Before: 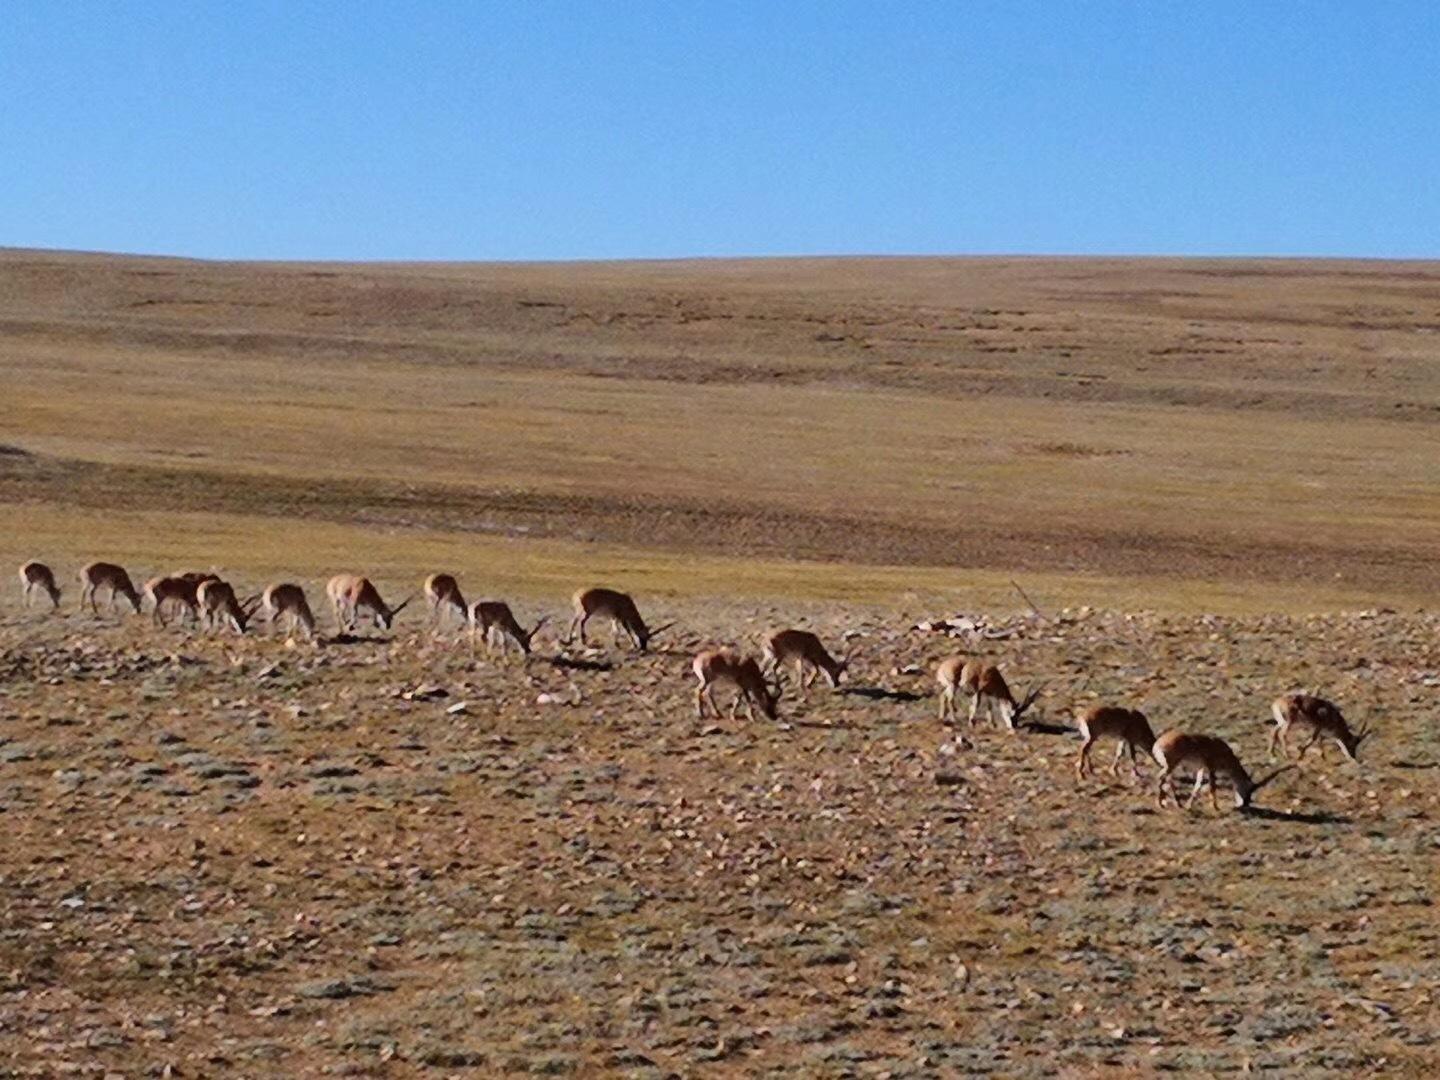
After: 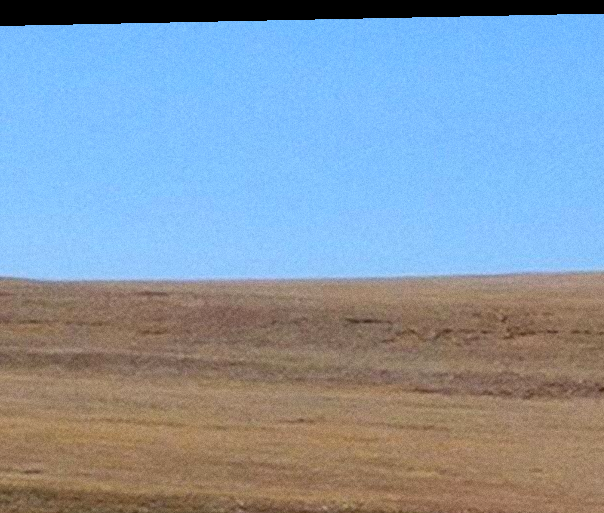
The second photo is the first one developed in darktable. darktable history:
rotate and perspective: lens shift (horizontal) -0.055, automatic cropping off
crop and rotate: left 10.817%, top 0.062%, right 47.194%, bottom 53.626%
shadows and highlights: shadows 12, white point adjustment 1.2, soften with gaussian
white balance: red 1, blue 1
contrast equalizer: y [[0.439, 0.44, 0.442, 0.457, 0.493, 0.498], [0.5 ×6], [0.5 ×6], [0 ×6], [0 ×6]], mix 0.76
exposure: exposure 0.236 EV, compensate highlight preservation false
grain: coarseness 0.09 ISO
